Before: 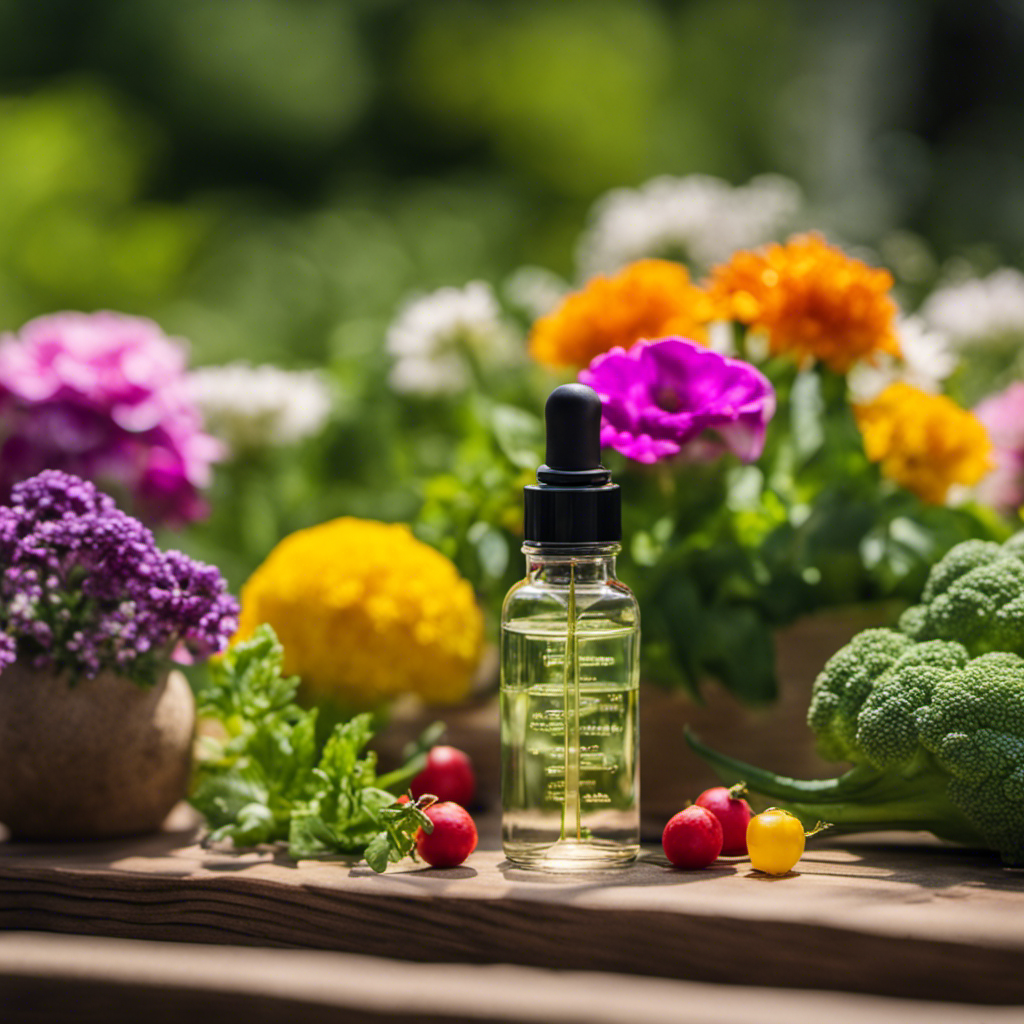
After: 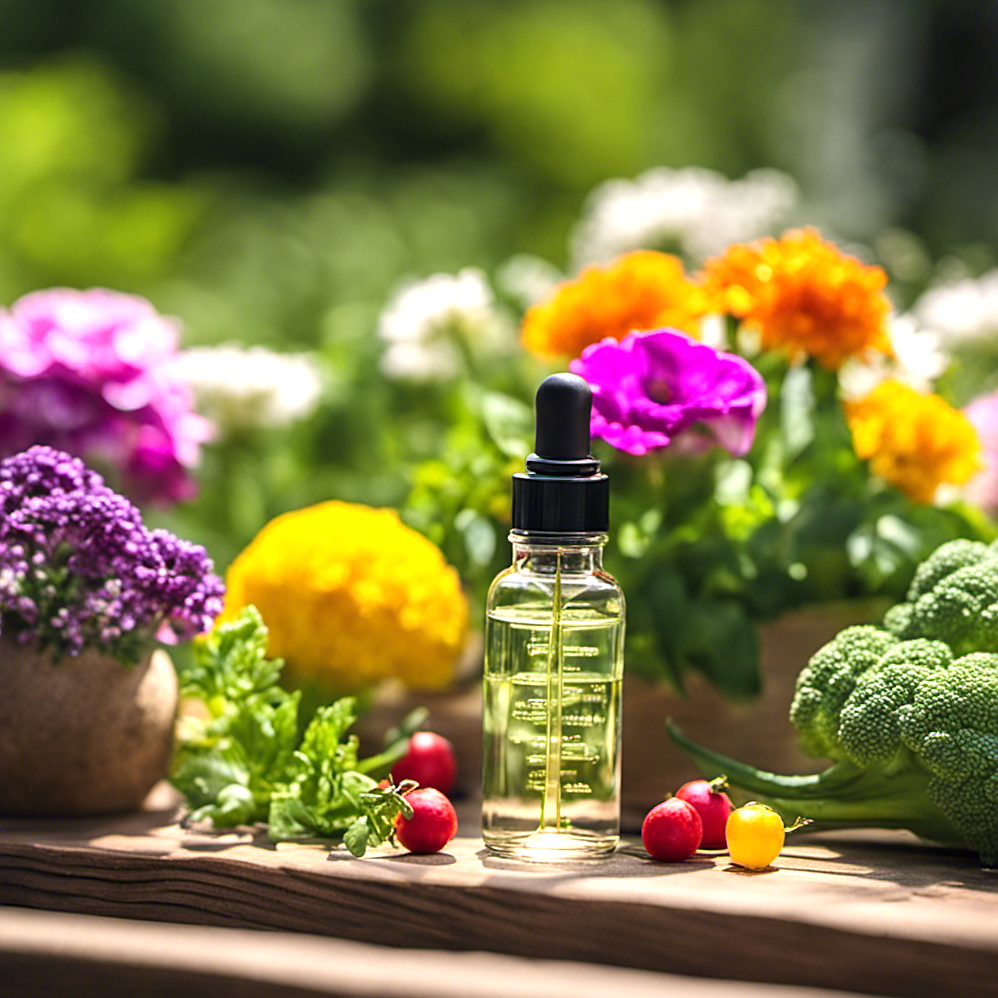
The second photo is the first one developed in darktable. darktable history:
exposure: black level correction 0, exposure 0.7 EV, compensate highlight preservation false
crop and rotate: angle -1.48°
sharpen: on, module defaults
